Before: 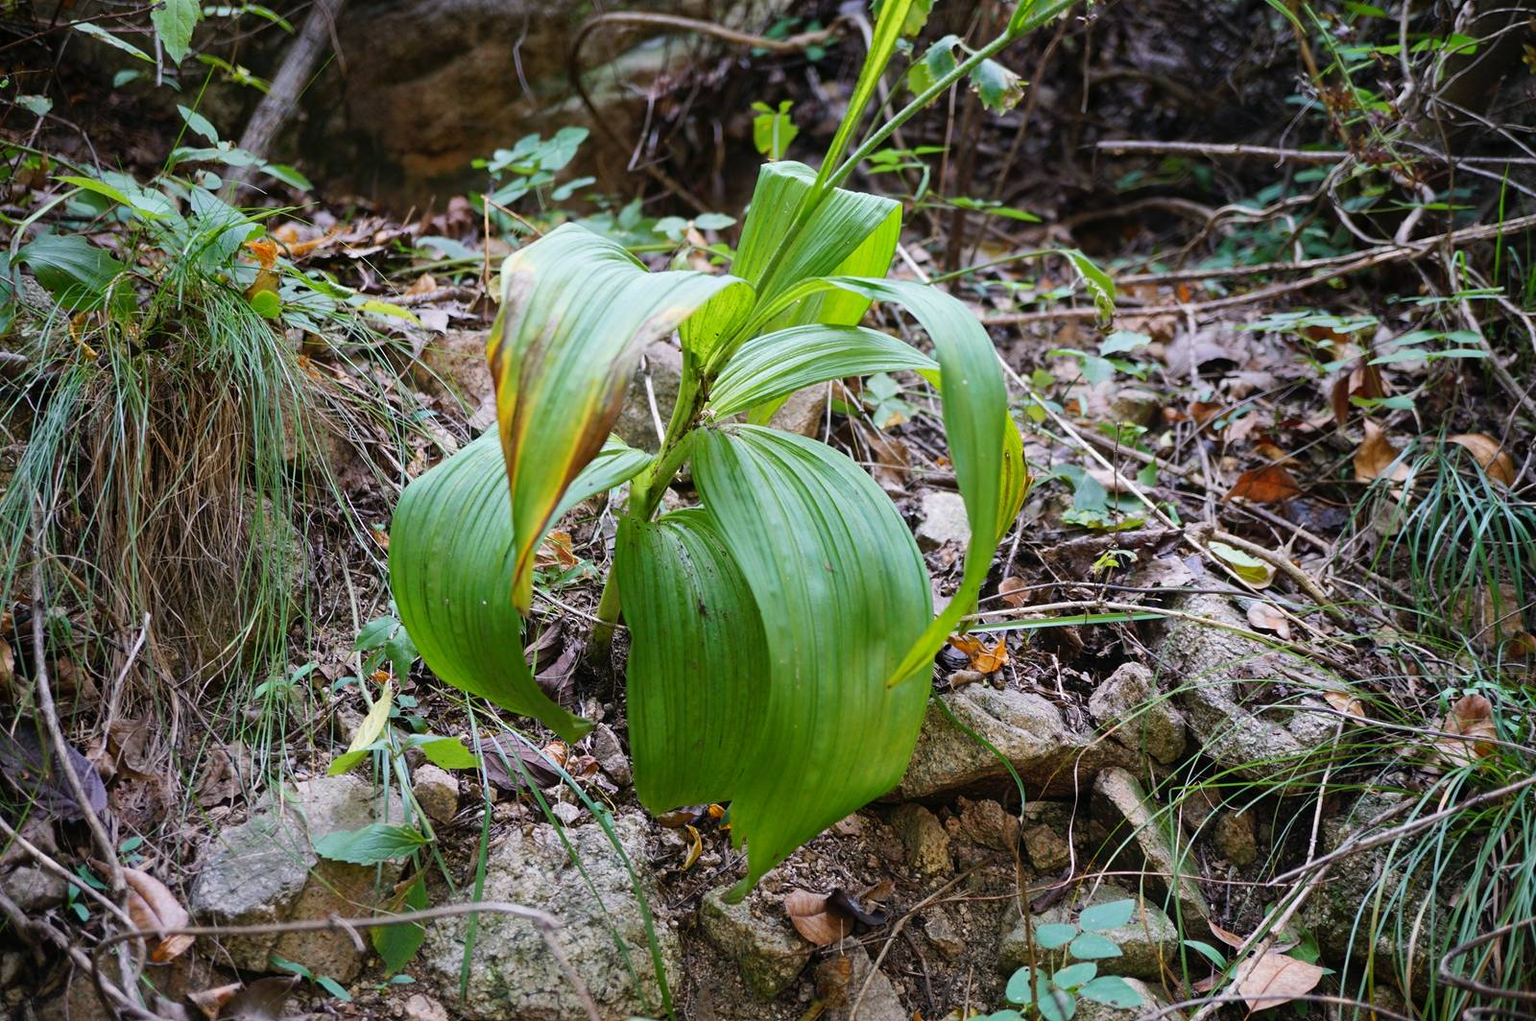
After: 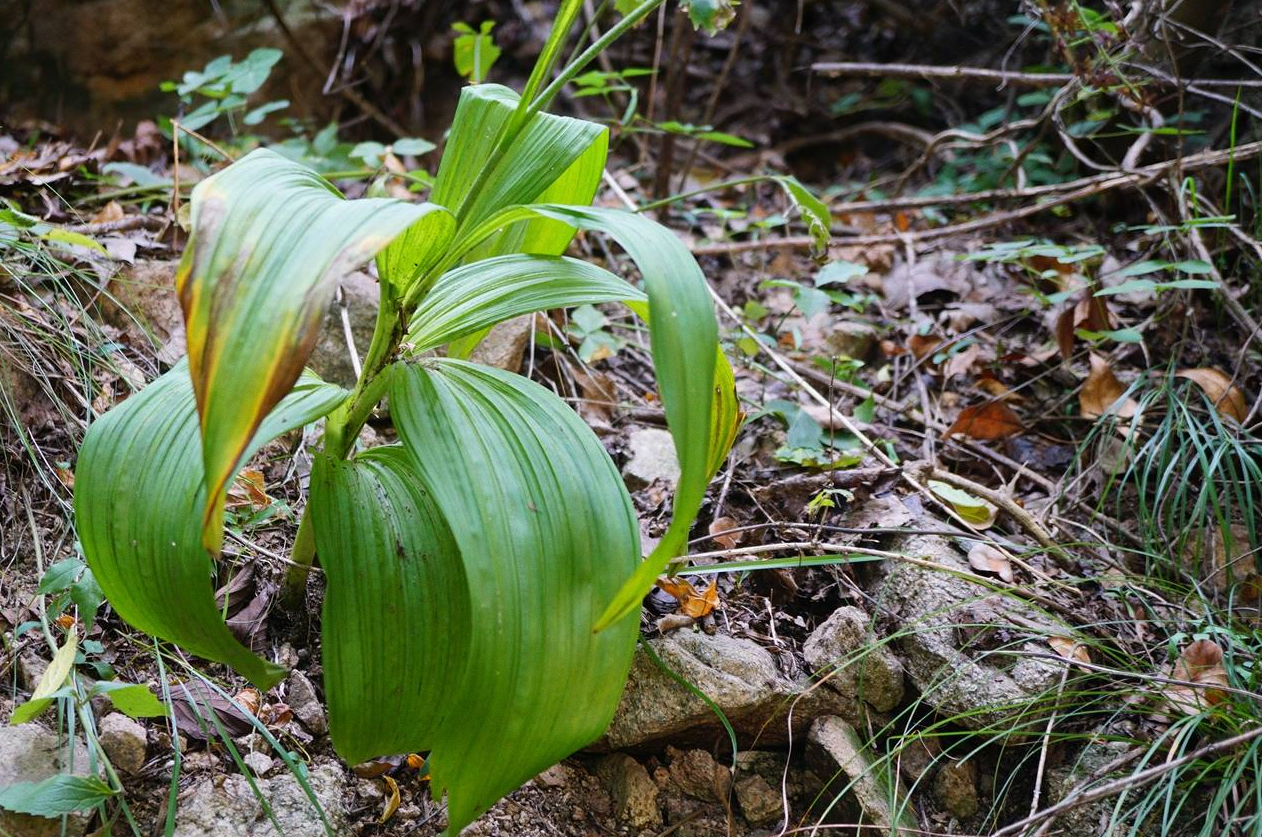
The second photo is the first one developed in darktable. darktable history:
crop and rotate: left 20.74%, top 7.912%, right 0.375%, bottom 13.378%
grain: coarseness 0.09 ISO, strength 10%
